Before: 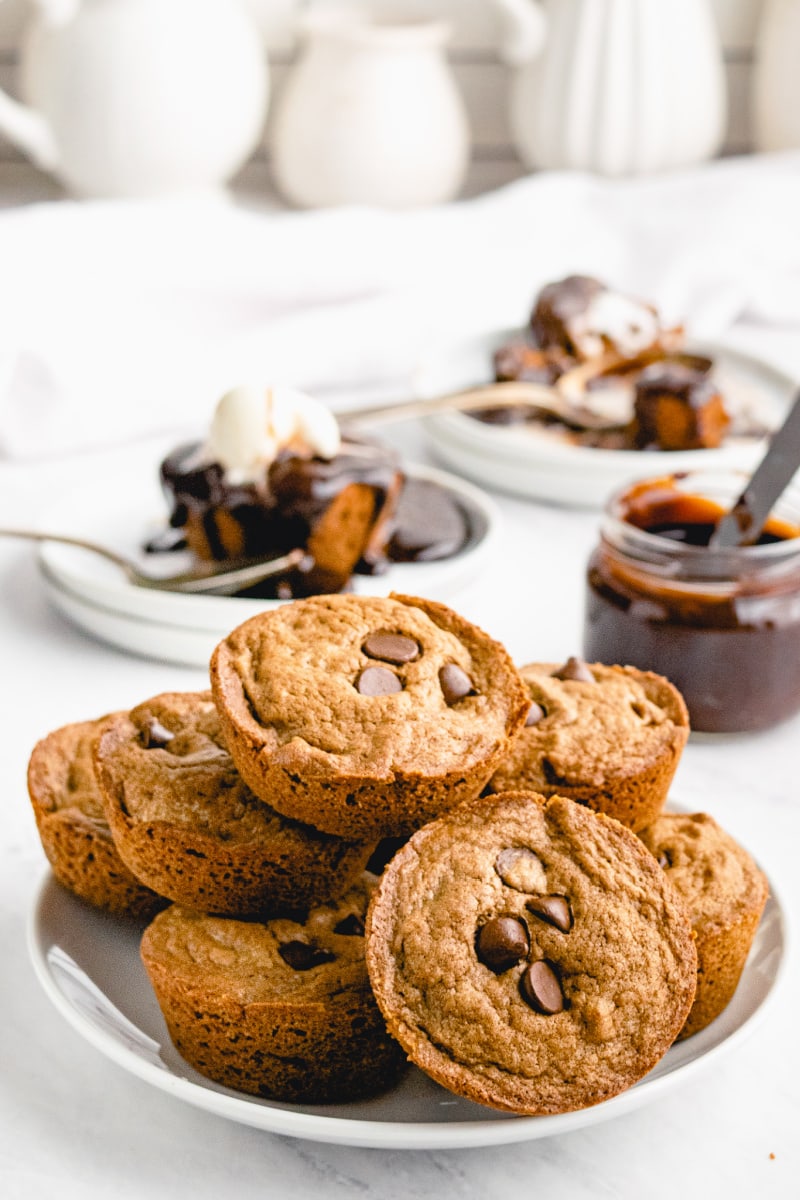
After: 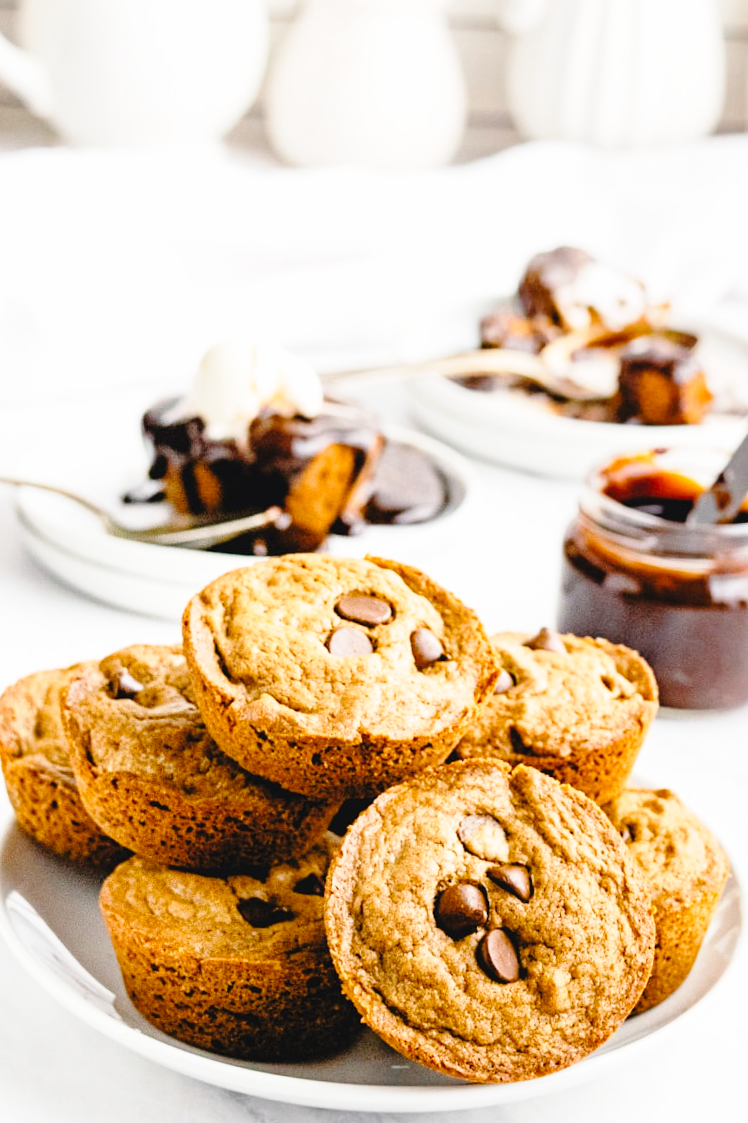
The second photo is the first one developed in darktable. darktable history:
base curve: curves: ch0 [(0, 0) (0.028, 0.03) (0.121, 0.232) (0.46, 0.748) (0.859, 0.968) (1, 1)], preserve colors none
crop and rotate: angle -2.65°
tone equalizer: -8 EV 0.078 EV
